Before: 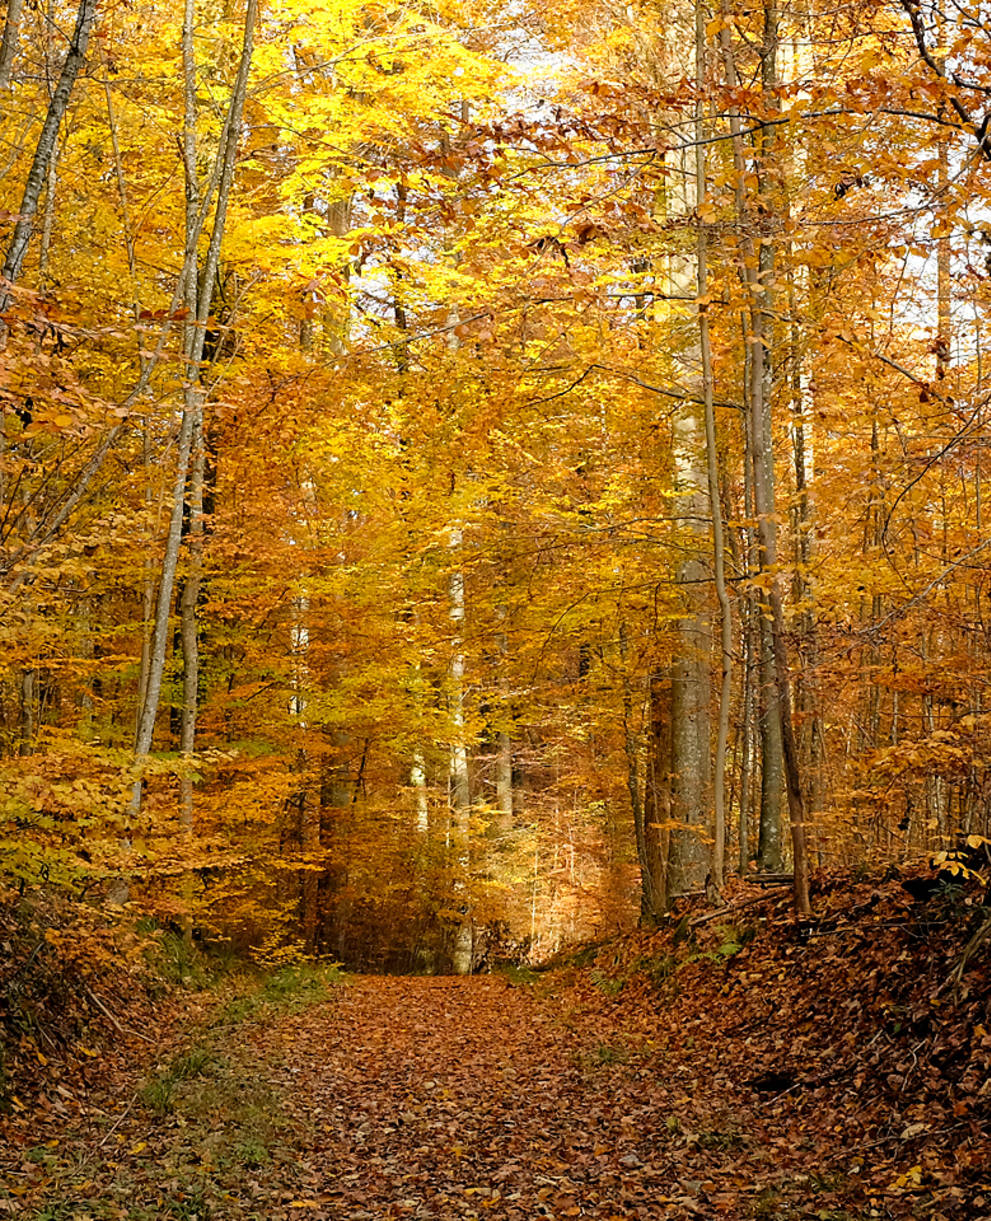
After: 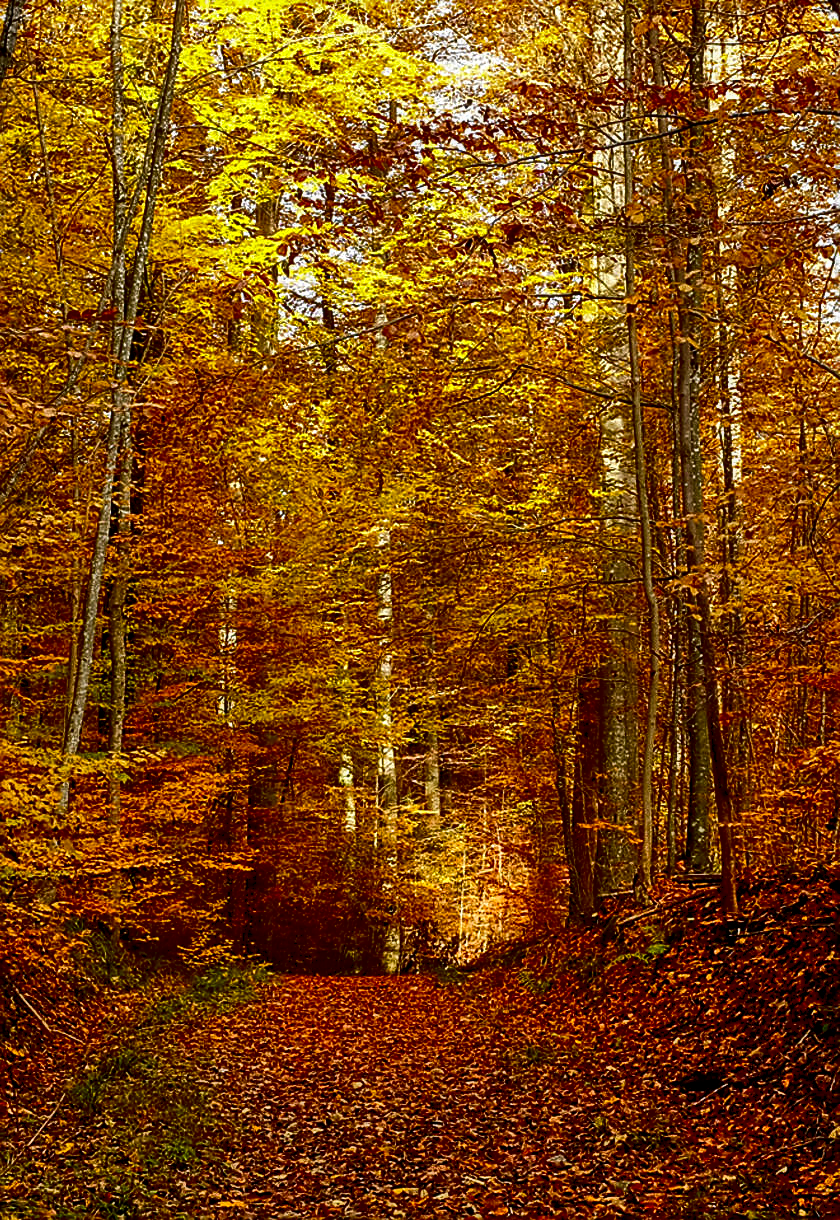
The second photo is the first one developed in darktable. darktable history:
contrast brightness saturation: contrast 0.087, brightness -0.575, saturation 0.17
crop: left 7.335%, right 7.858%
local contrast: on, module defaults
sharpen: on, module defaults
shadows and highlights: soften with gaussian
